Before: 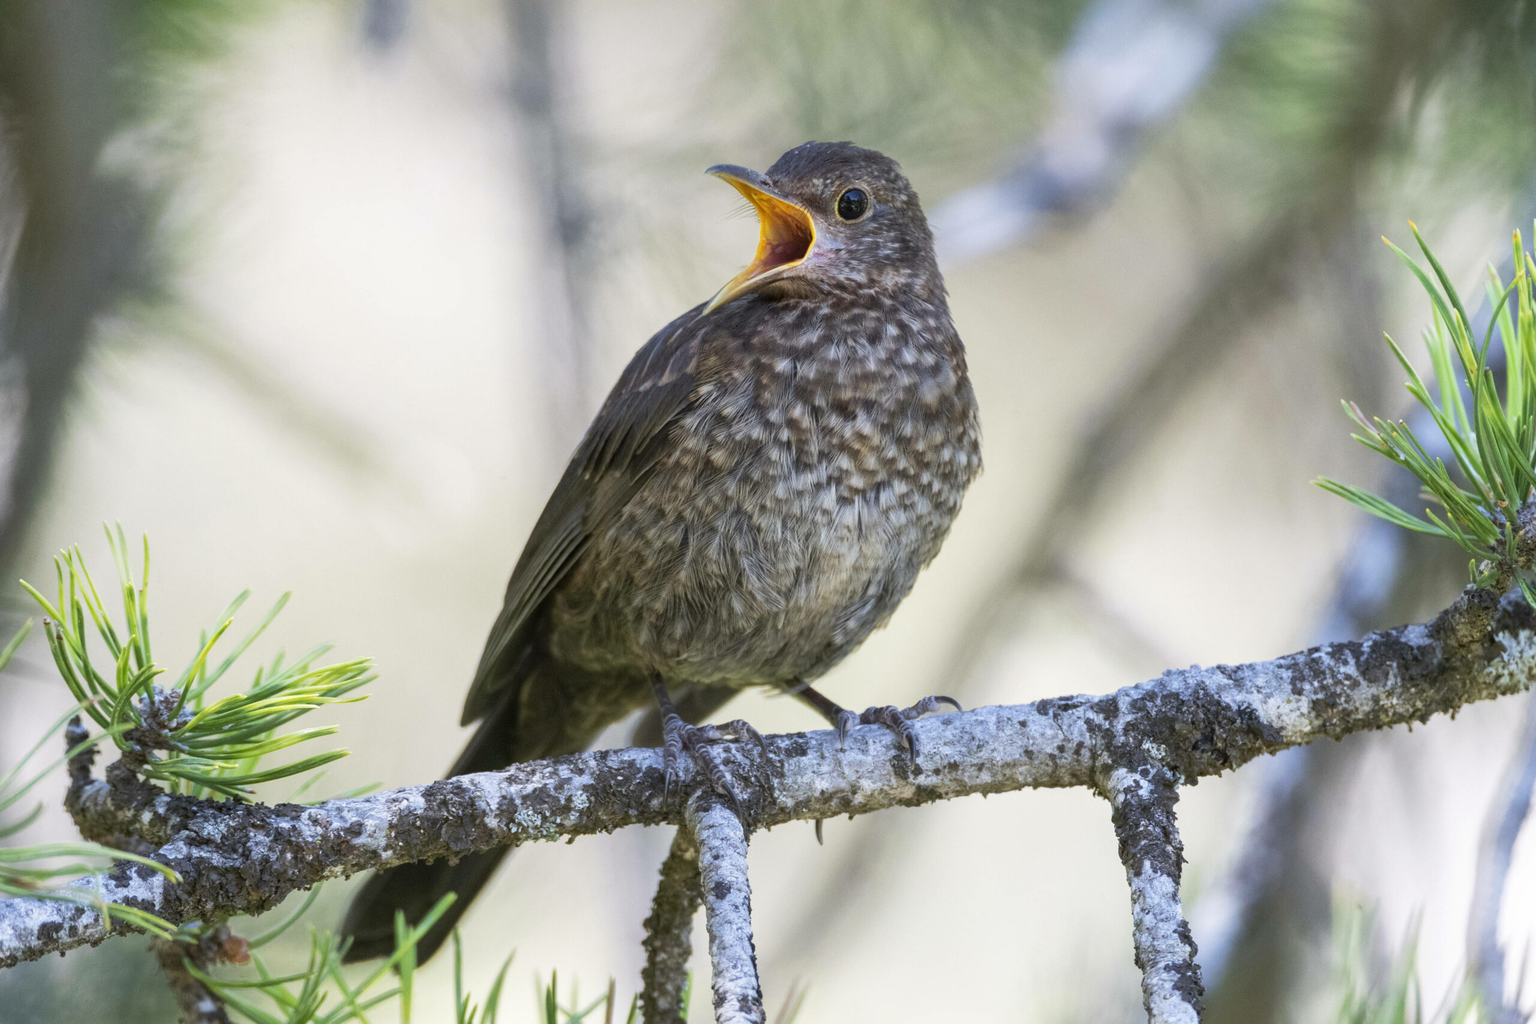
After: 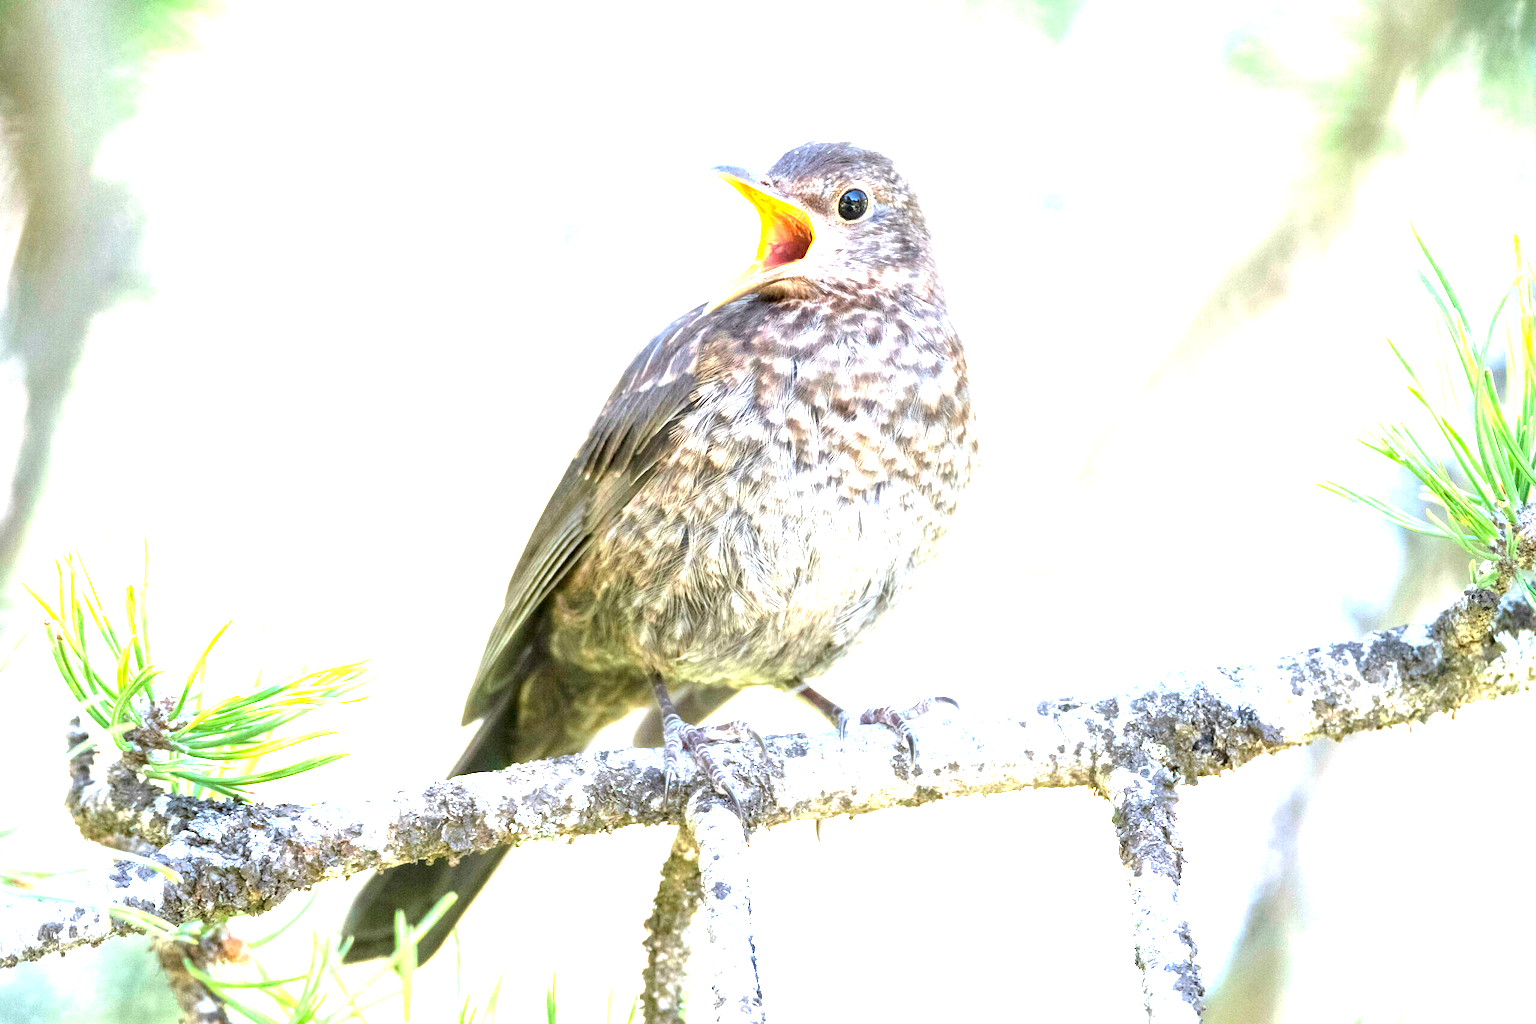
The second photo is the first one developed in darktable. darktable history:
exposure: black level correction 0.001, exposure 2.625 EV, compensate highlight preservation false
